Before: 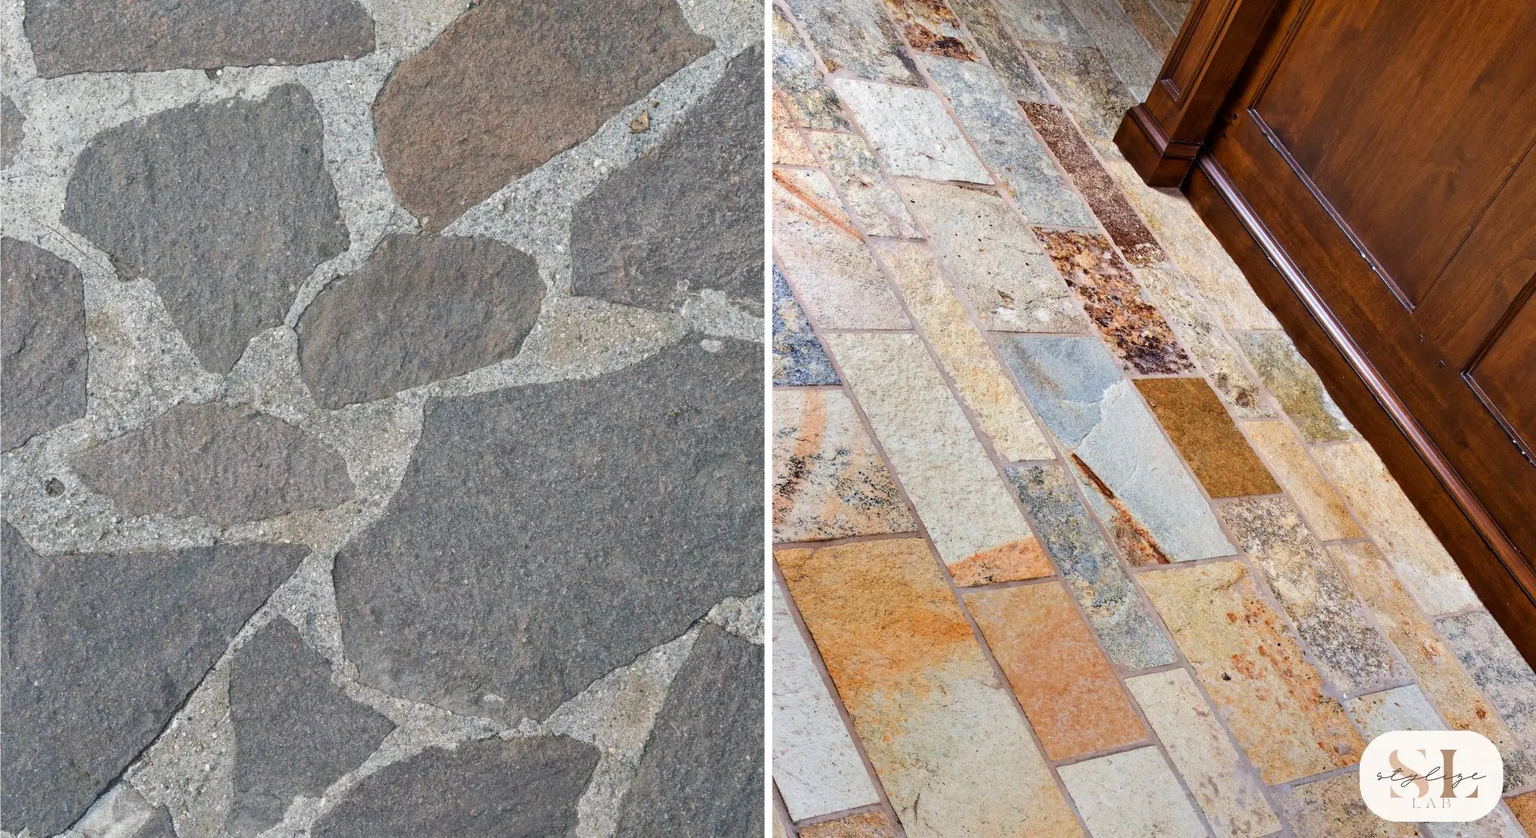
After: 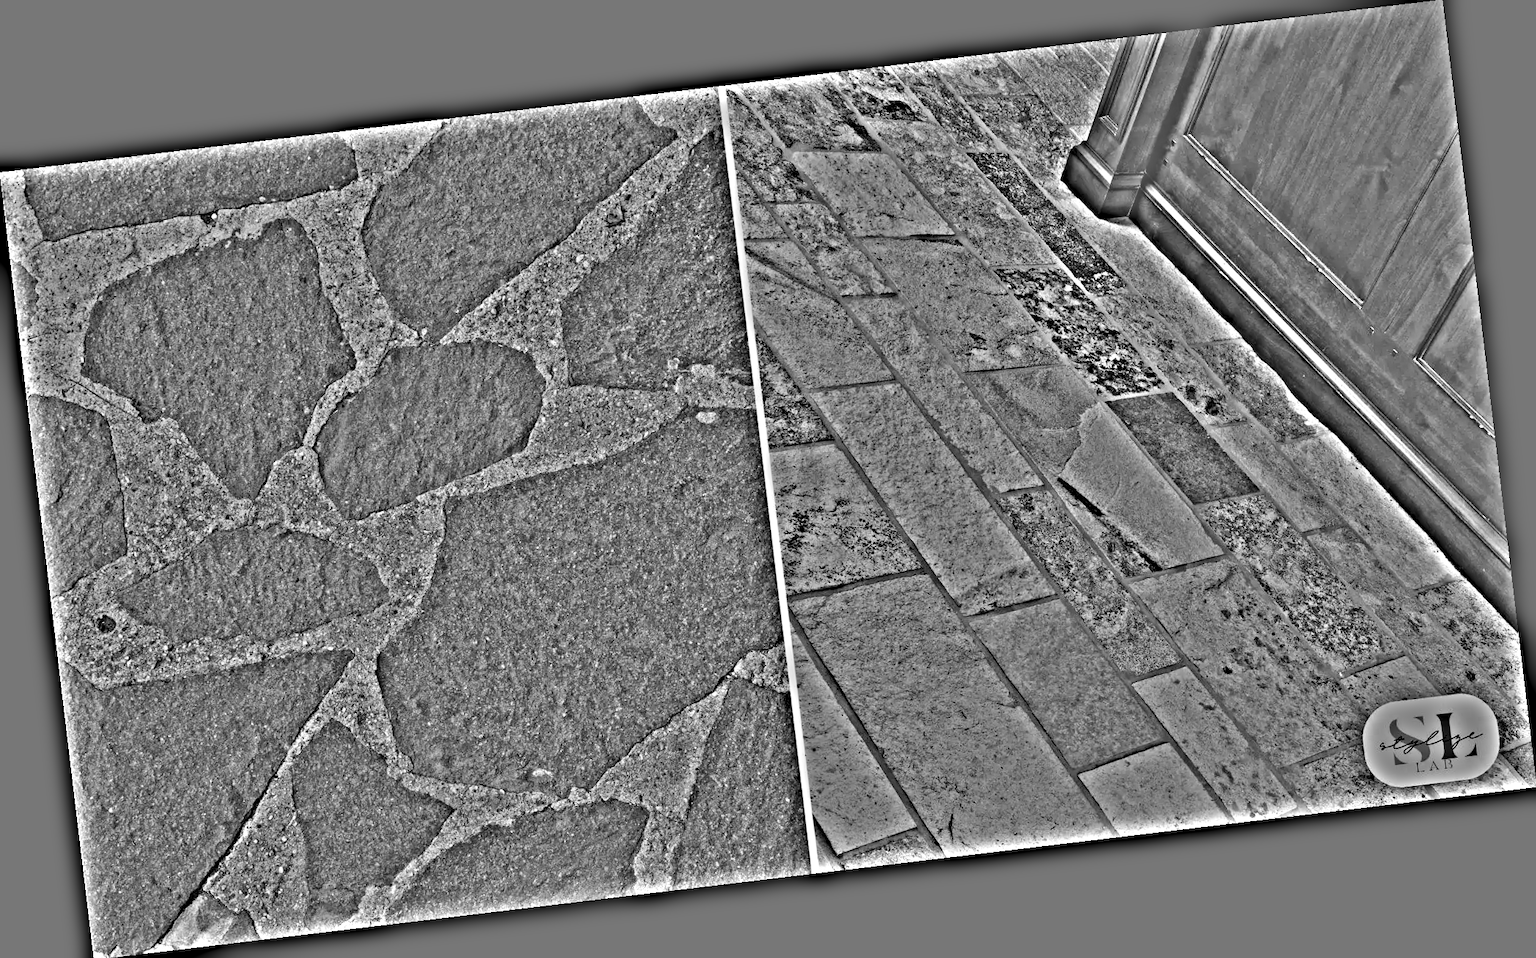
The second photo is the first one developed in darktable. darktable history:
local contrast: mode bilateral grid, contrast 20, coarseness 50, detail 120%, midtone range 0.2
rotate and perspective: rotation -6.83°, automatic cropping off
monochrome: on, module defaults
velvia: strength 75%
highpass: on, module defaults
